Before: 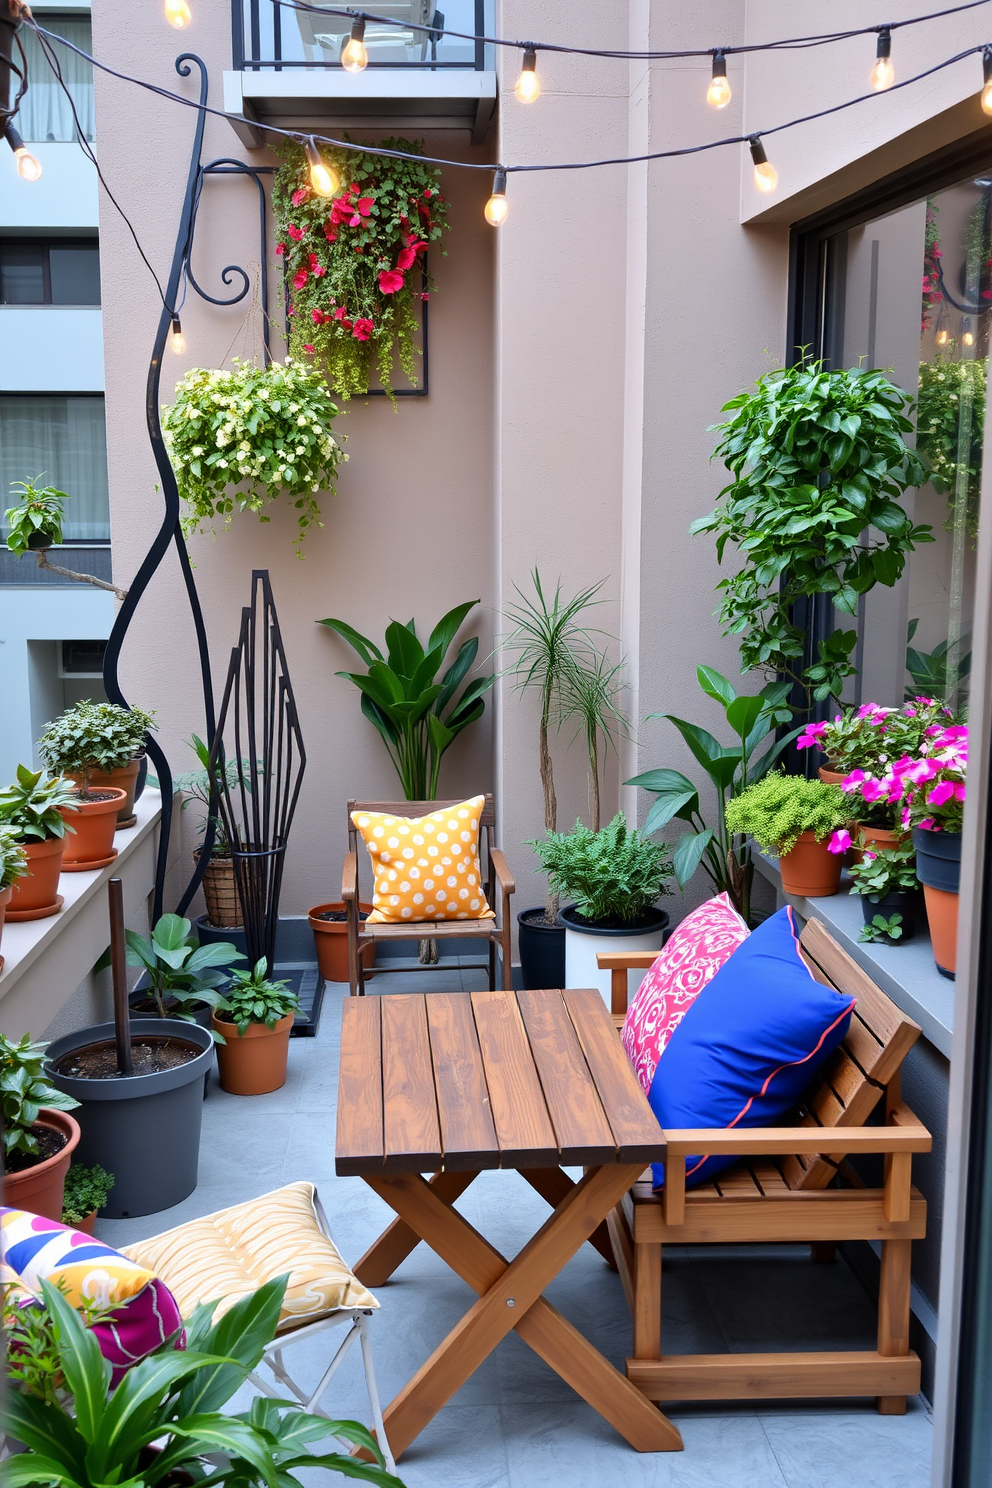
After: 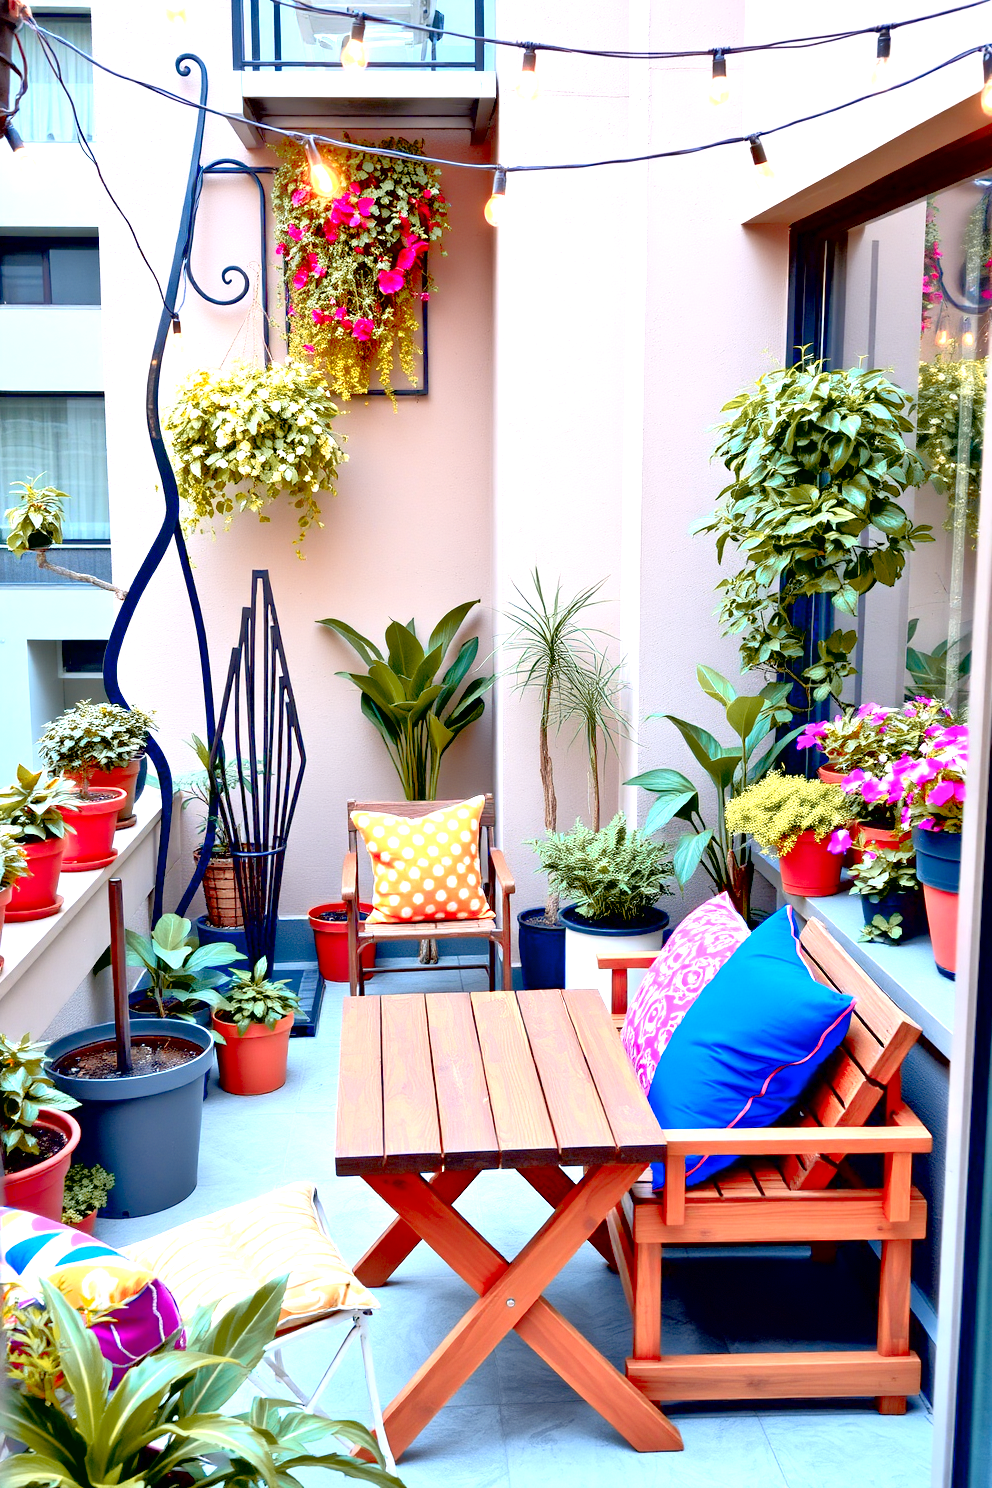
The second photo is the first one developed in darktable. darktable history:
tone equalizer: -7 EV 0.164 EV, -6 EV 0.582 EV, -5 EV 1.12 EV, -4 EV 1.36 EV, -3 EV 1.14 EV, -2 EV 0.6 EV, -1 EV 0.165 EV
exposure: black level correction 0.011, exposure 1.081 EV, compensate highlight preservation false
color zones: curves: ch1 [(0.263, 0.53) (0.376, 0.287) (0.487, 0.512) (0.748, 0.547) (1, 0.513)]; ch2 [(0.262, 0.45) (0.751, 0.477)], mix 24.02%
contrast brightness saturation: contrast 0.151, brightness -0.007, saturation 0.101
